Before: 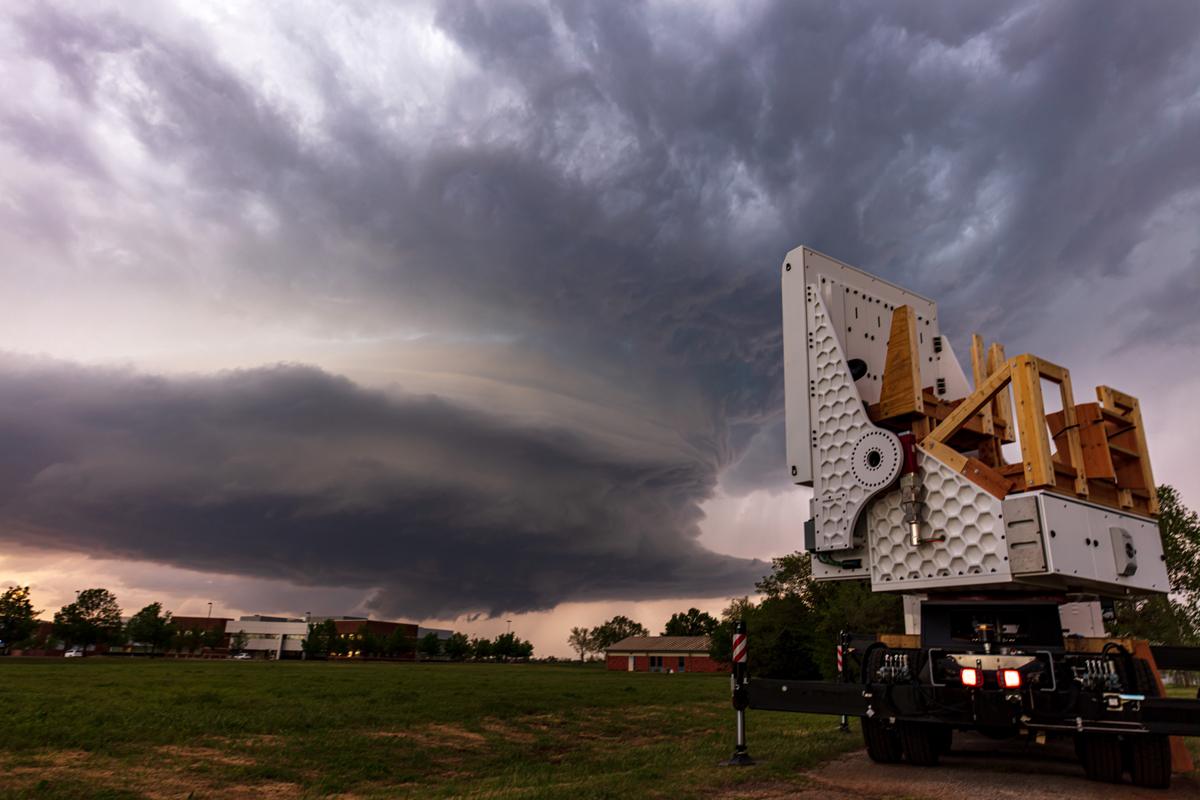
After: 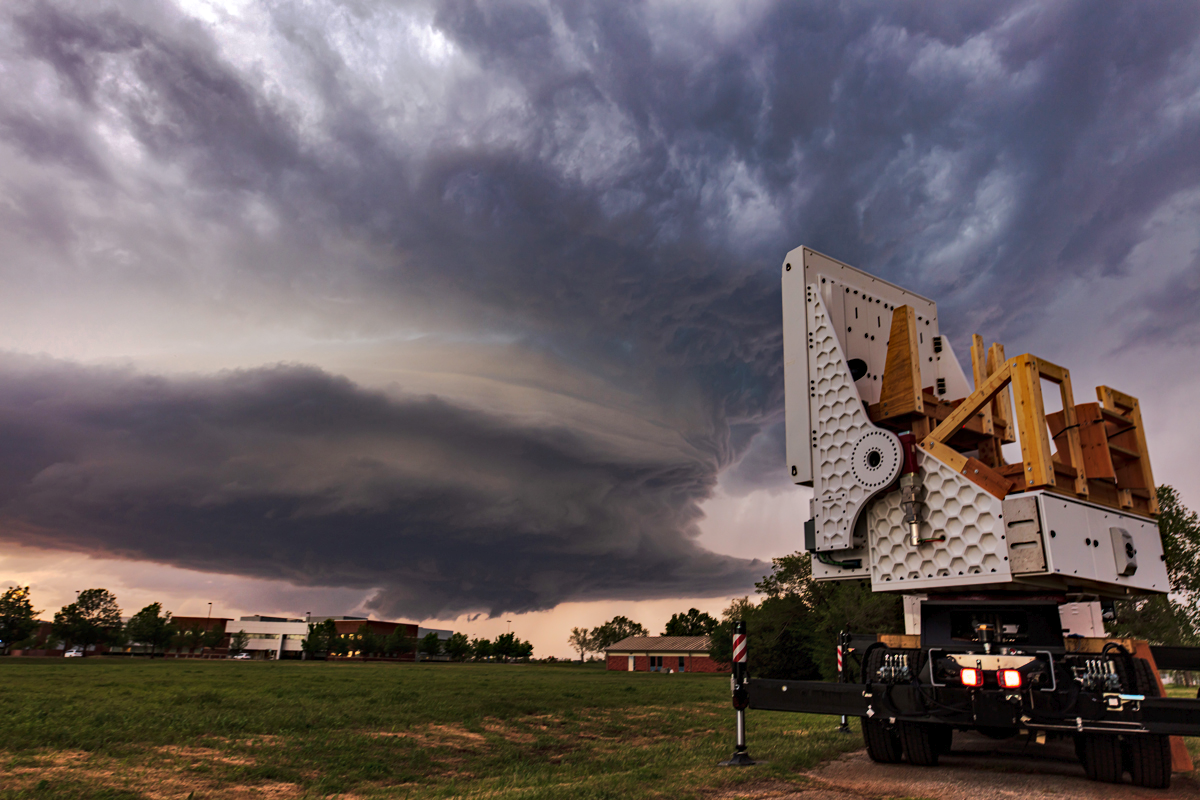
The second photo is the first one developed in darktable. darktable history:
haze removal: compatibility mode true, adaptive false
tone curve: curves: ch0 [(0, 0) (0.003, 0.01) (0.011, 0.014) (0.025, 0.029) (0.044, 0.051) (0.069, 0.072) (0.1, 0.097) (0.136, 0.123) (0.177, 0.16) (0.224, 0.2) (0.277, 0.248) (0.335, 0.305) (0.399, 0.37) (0.468, 0.454) (0.543, 0.534) (0.623, 0.609) (0.709, 0.681) (0.801, 0.752) (0.898, 0.841) (1, 1)], preserve colors none
shadows and highlights: shadows 58.59, highlights -60.37, soften with gaussian
